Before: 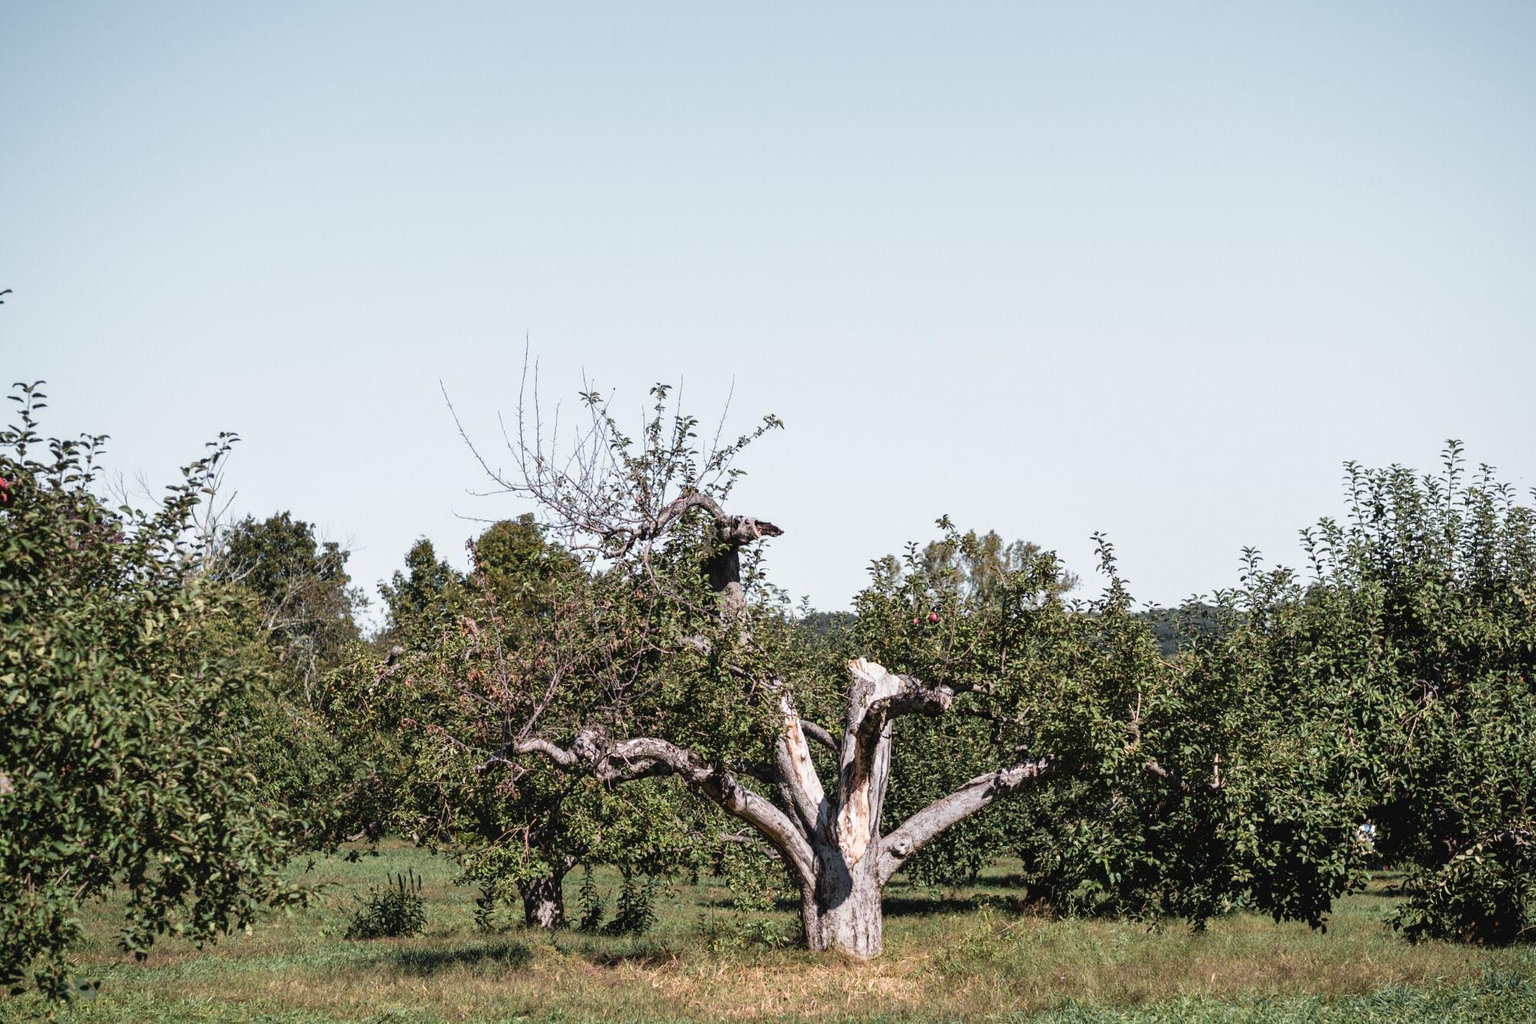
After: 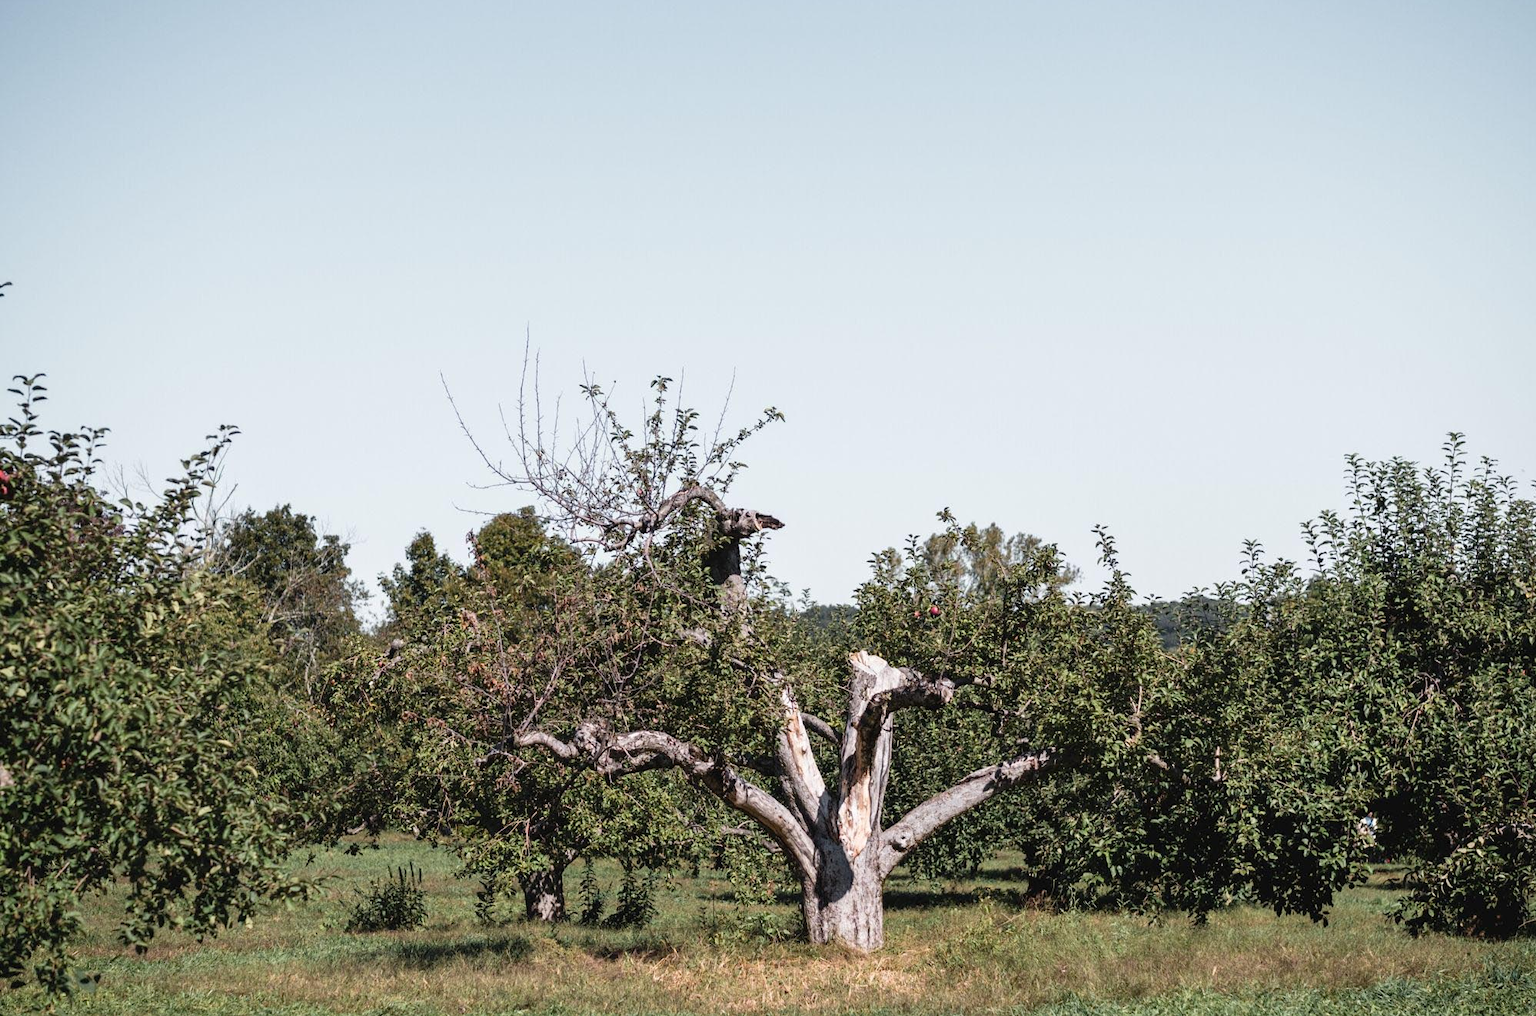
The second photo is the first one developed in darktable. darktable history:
crop: top 0.785%, right 0.07%
